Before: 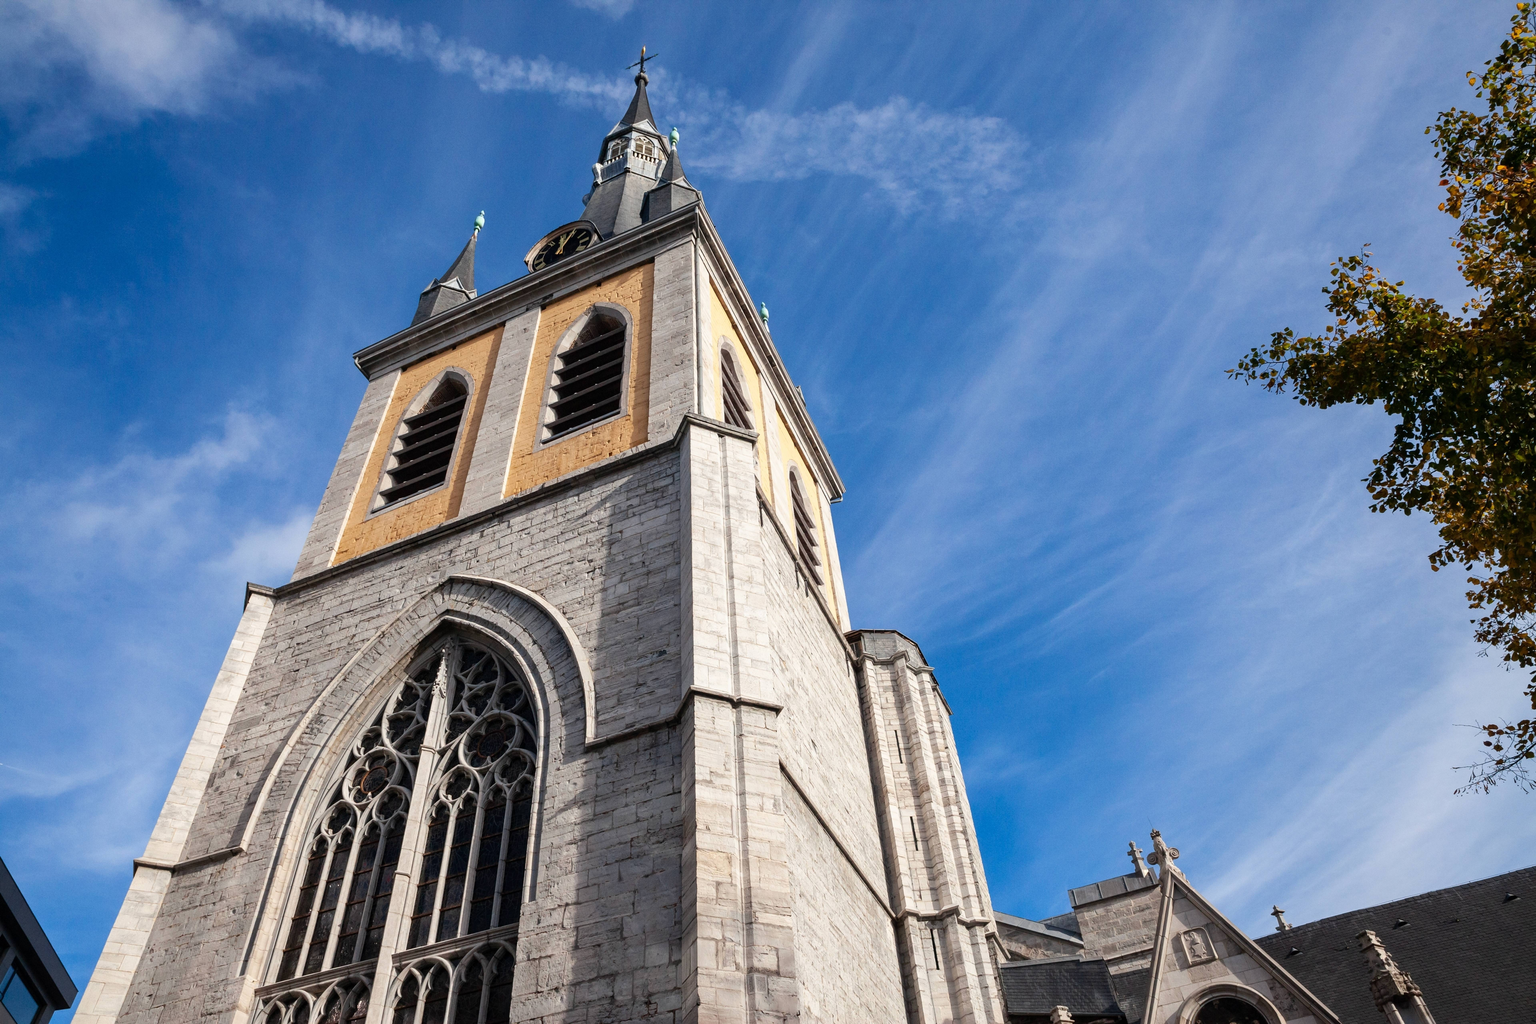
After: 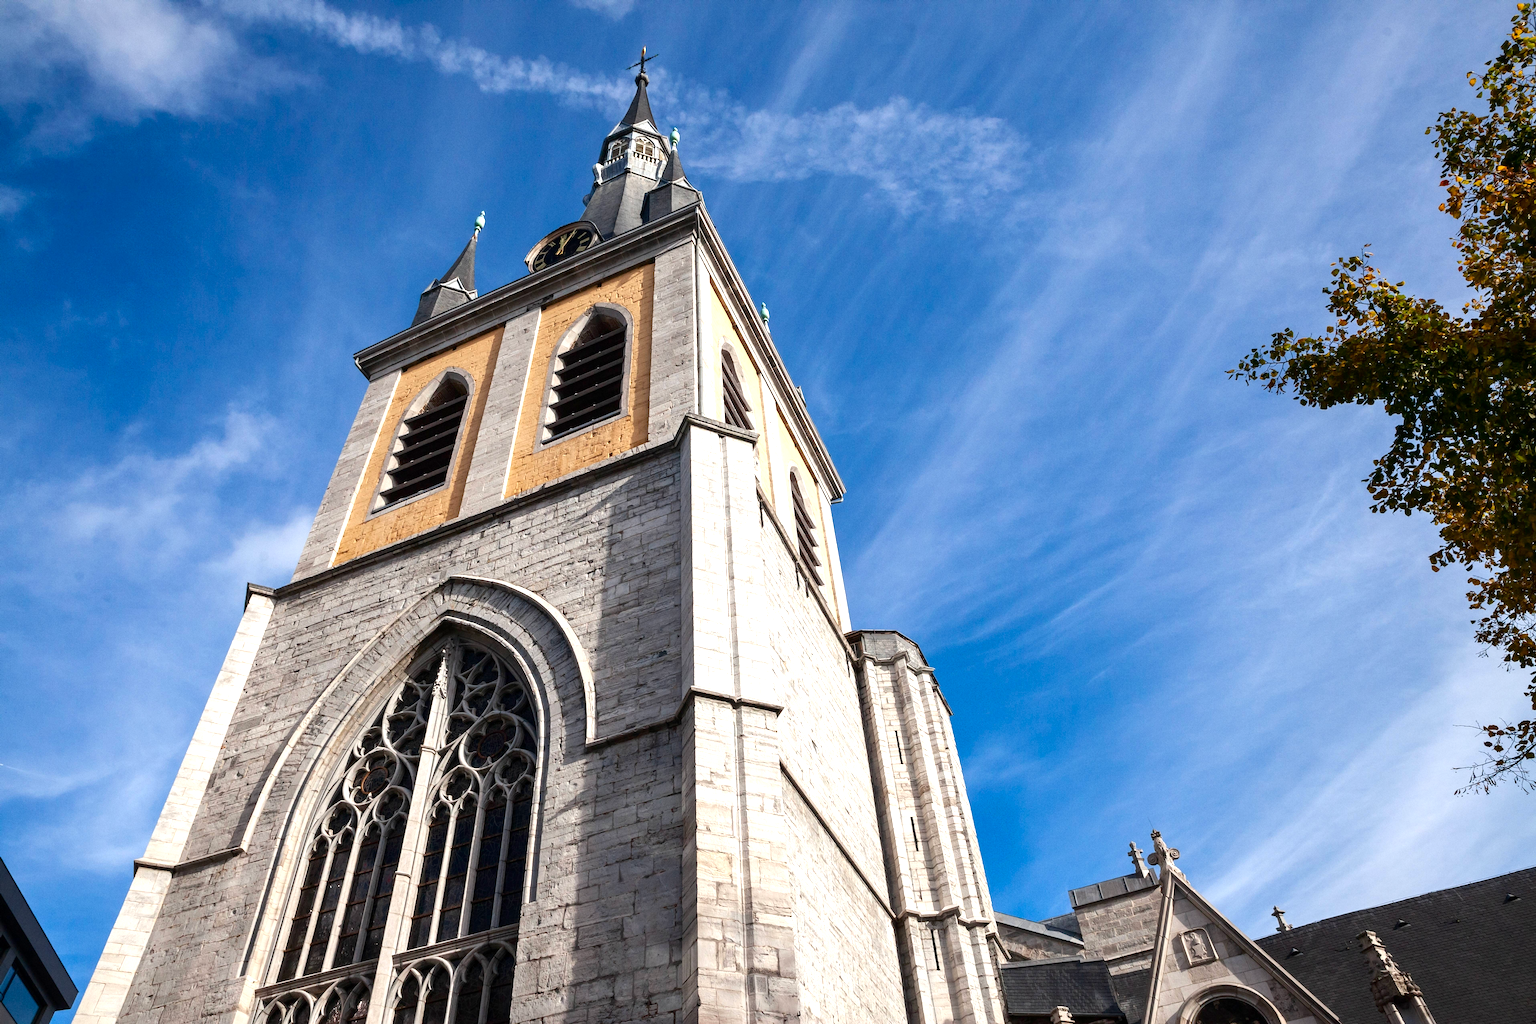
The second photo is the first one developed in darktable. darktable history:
tone equalizer: -7 EV 0.191 EV, -6 EV 0.157 EV, -5 EV 0.091 EV, -4 EV 0.048 EV, -2 EV -0.033 EV, -1 EV -0.063 EV, +0 EV -0.087 EV
contrast brightness saturation: brightness -0.096
exposure: exposure 0.602 EV, compensate exposure bias true, compensate highlight preservation false
